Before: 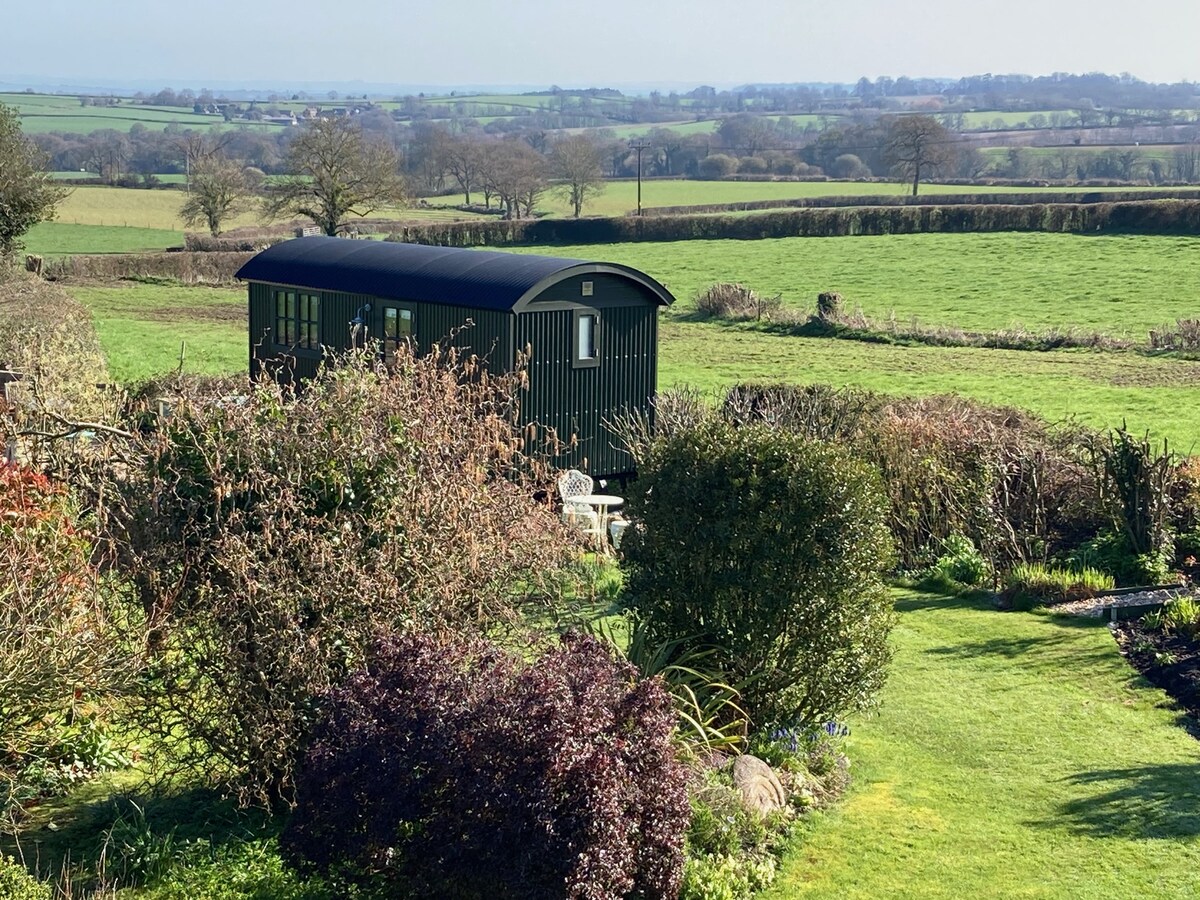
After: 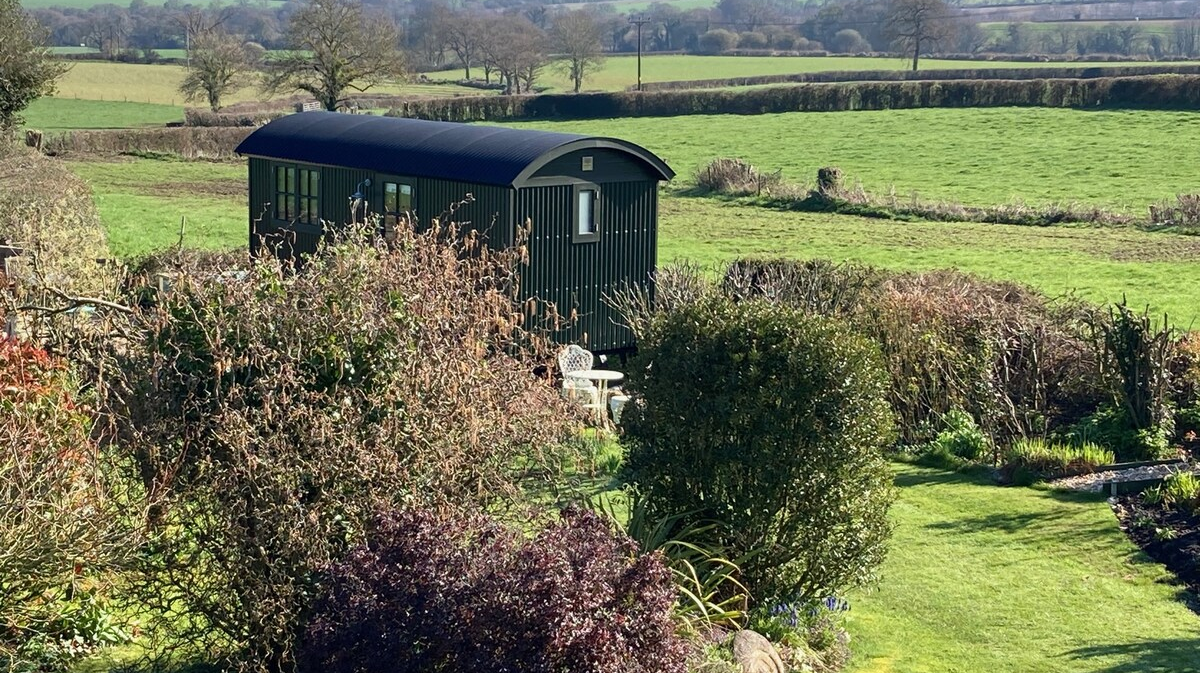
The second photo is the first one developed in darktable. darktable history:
crop: top 13.917%, bottom 11.288%
